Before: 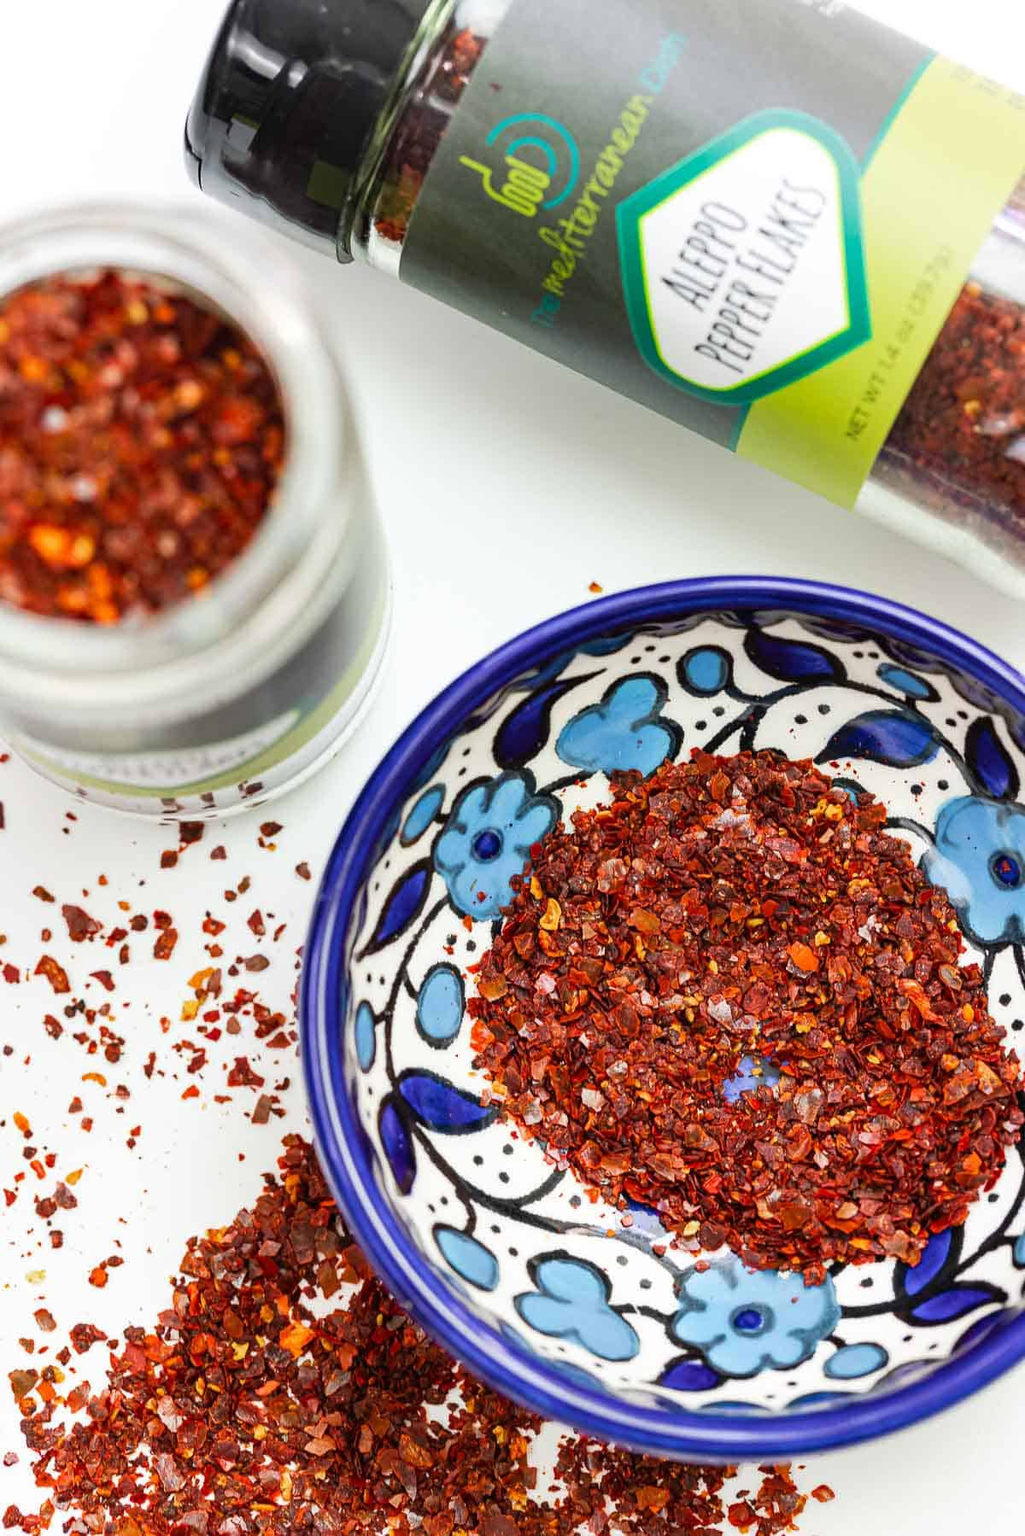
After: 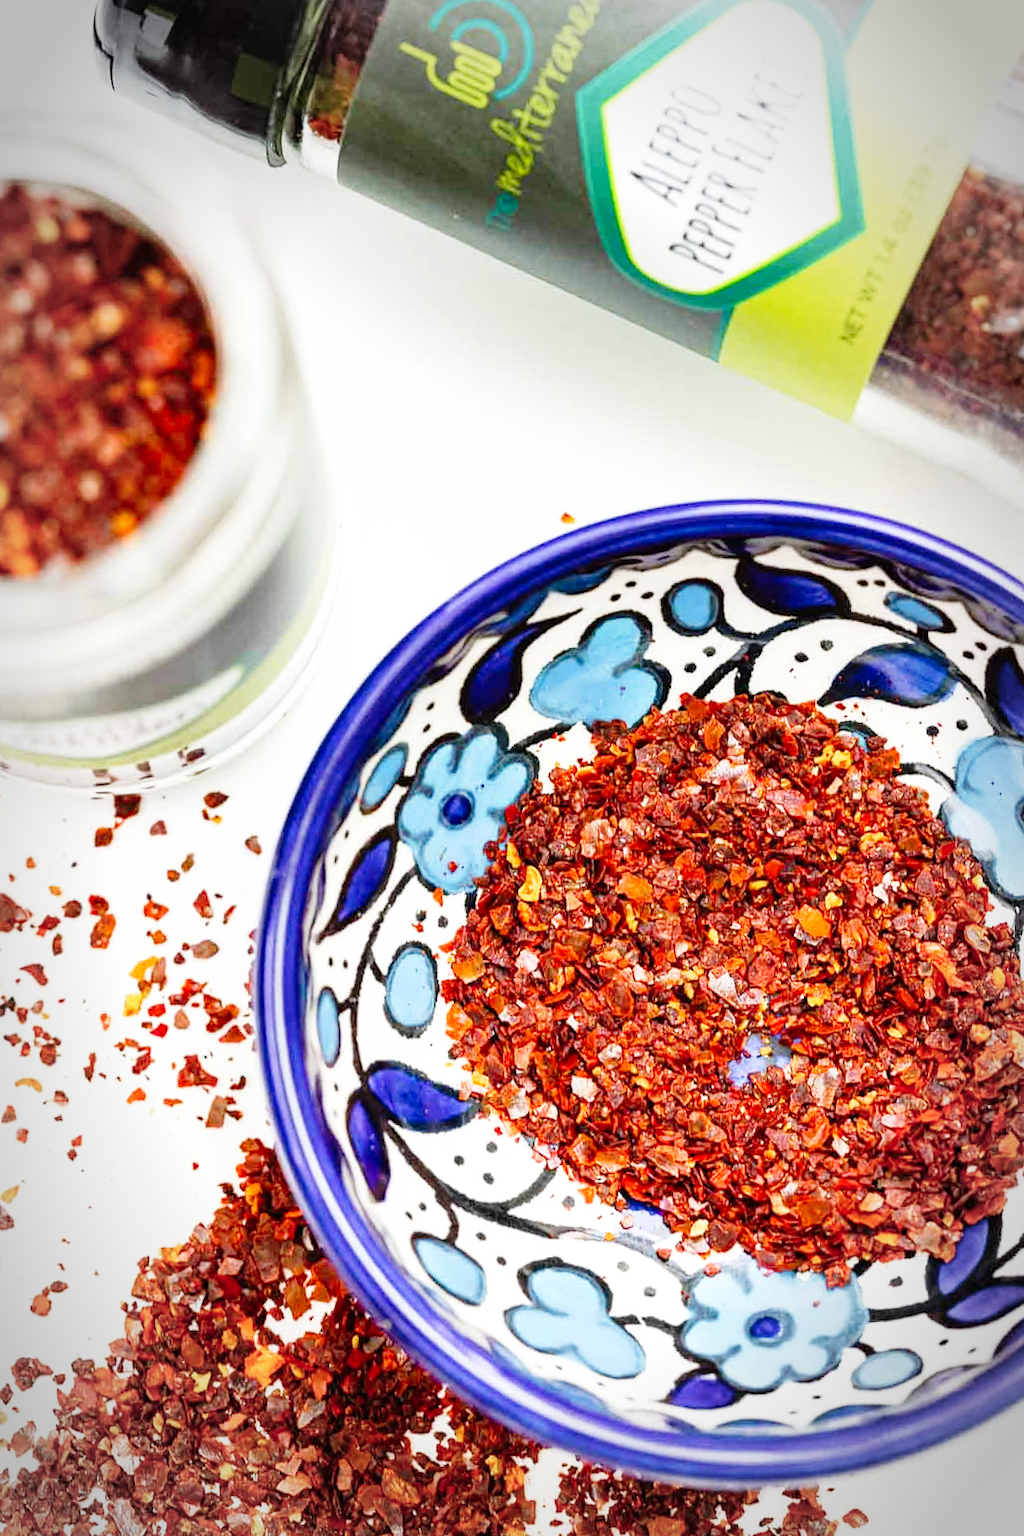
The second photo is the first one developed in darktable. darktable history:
vignetting: automatic ratio true
crop and rotate: angle 1.96°, left 5.673%, top 5.673%
base curve: curves: ch0 [(0, 0) (0.008, 0.007) (0.022, 0.029) (0.048, 0.089) (0.092, 0.197) (0.191, 0.399) (0.275, 0.534) (0.357, 0.65) (0.477, 0.78) (0.542, 0.833) (0.799, 0.973) (1, 1)], preserve colors none
